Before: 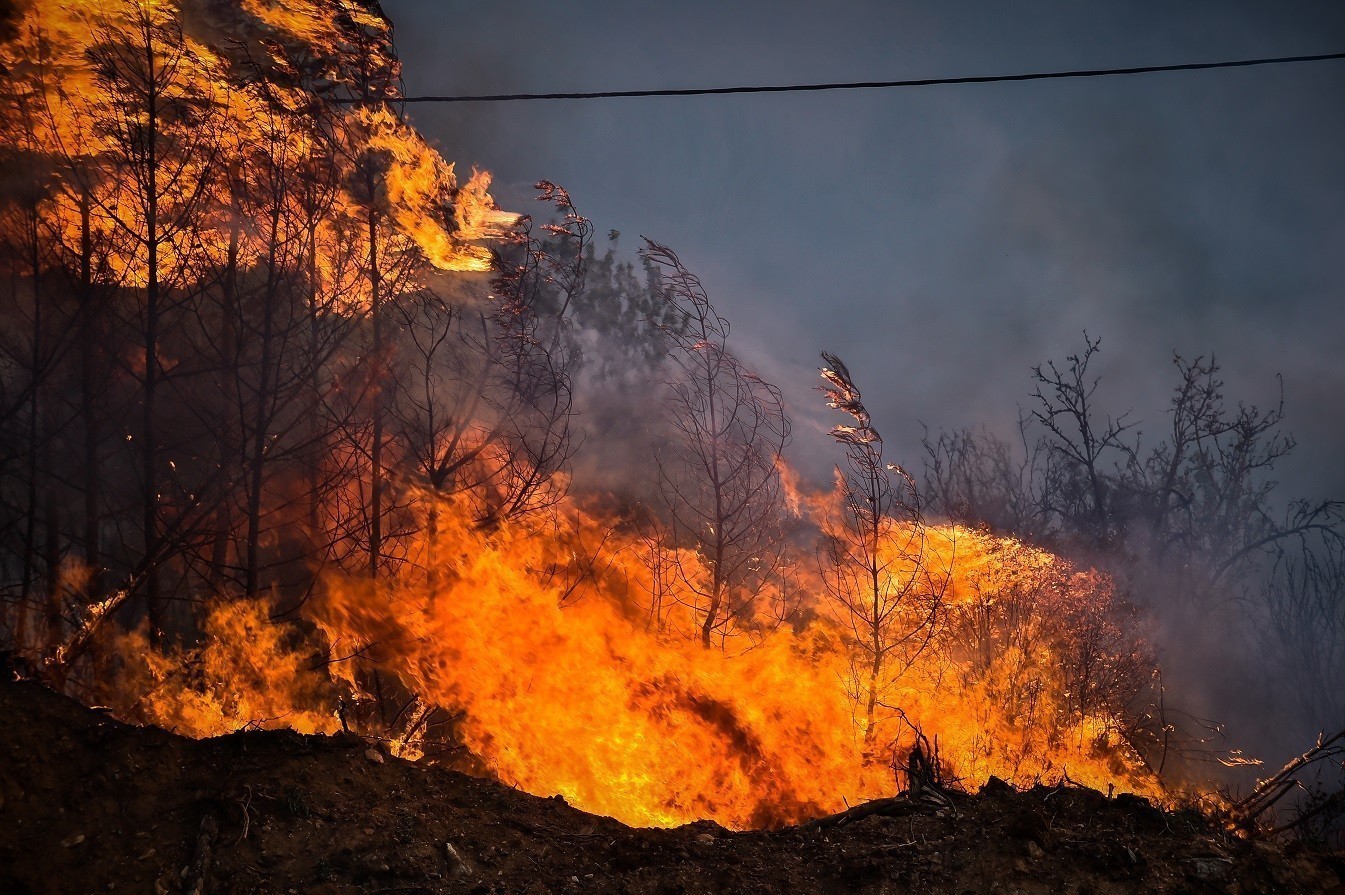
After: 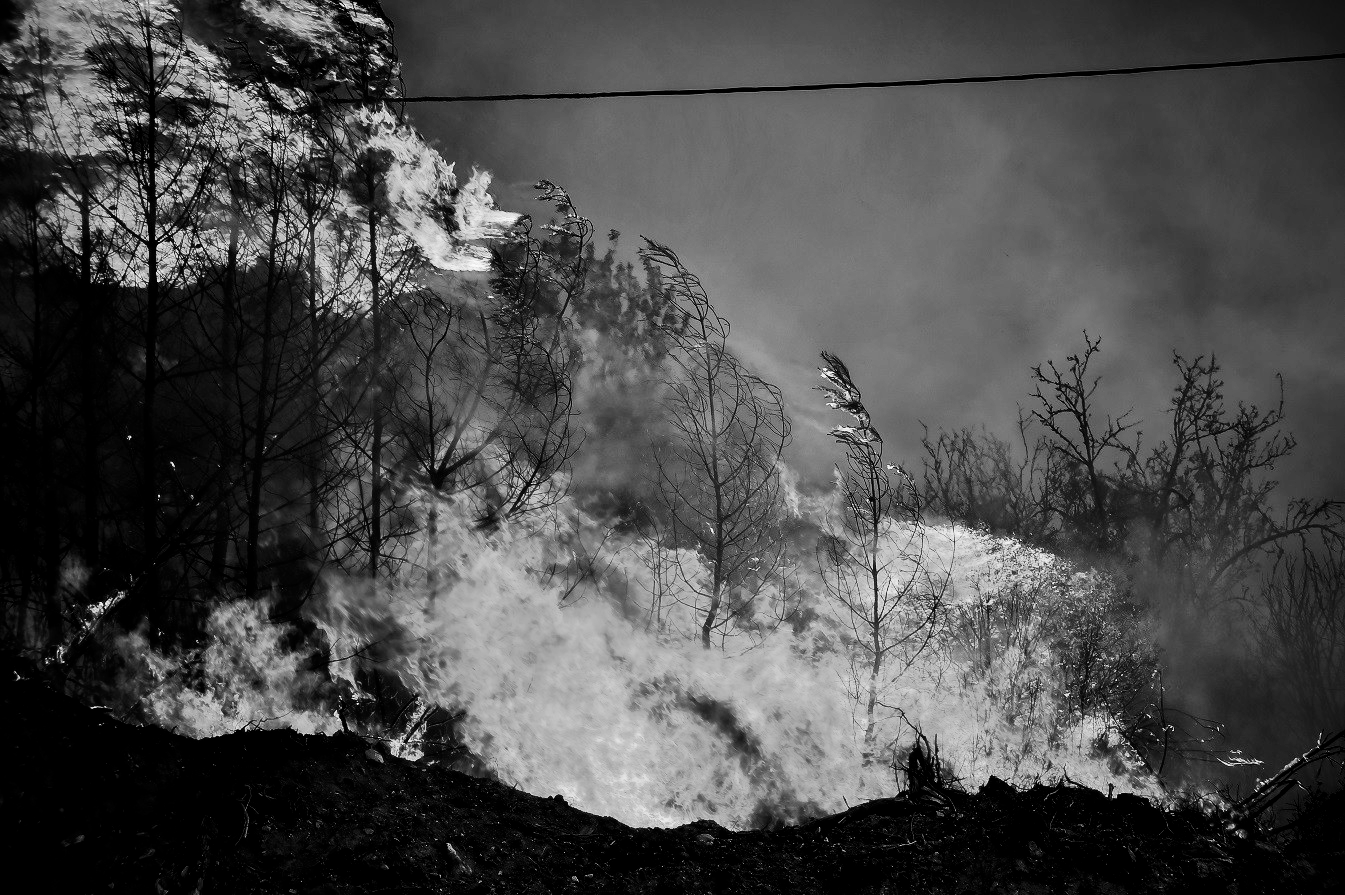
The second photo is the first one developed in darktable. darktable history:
exposure: black level correction 0.007, exposure 0.093 EV, compensate highlight preservation false
monochrome: a -3.63, b -0.465
base curve: curves: ch0 [(0, 0) (0.036, 0.025) (0.121, 0.166) (0.206, 0.329) (0.605, 0.79) (1, 1)], preserve colors none
